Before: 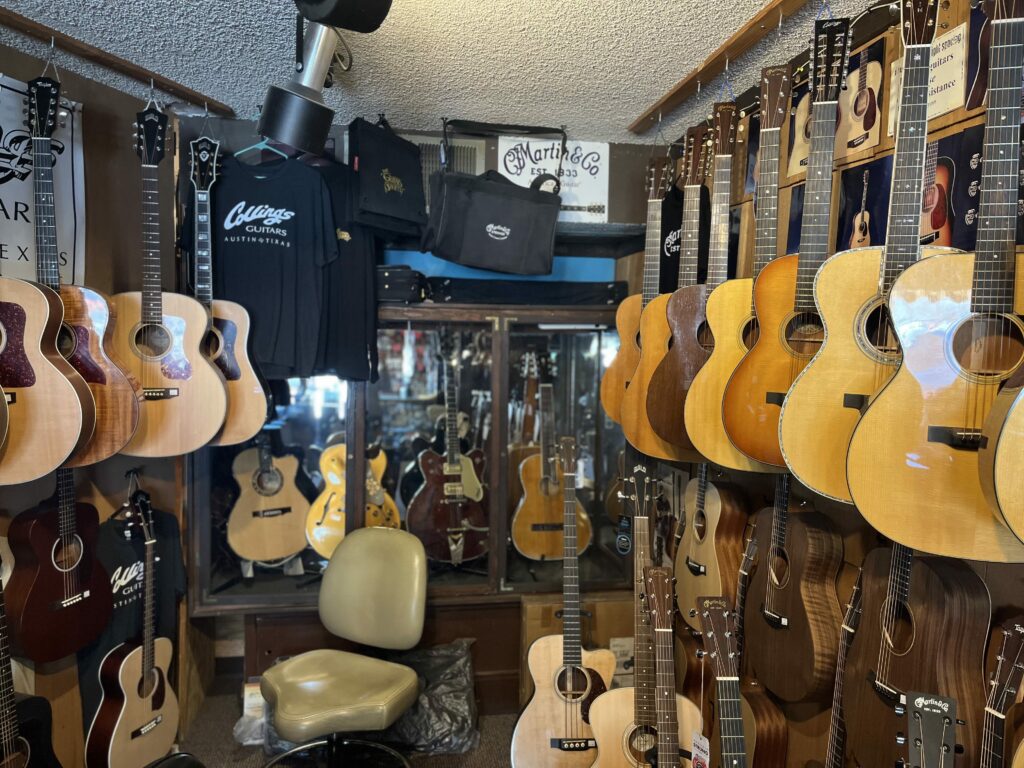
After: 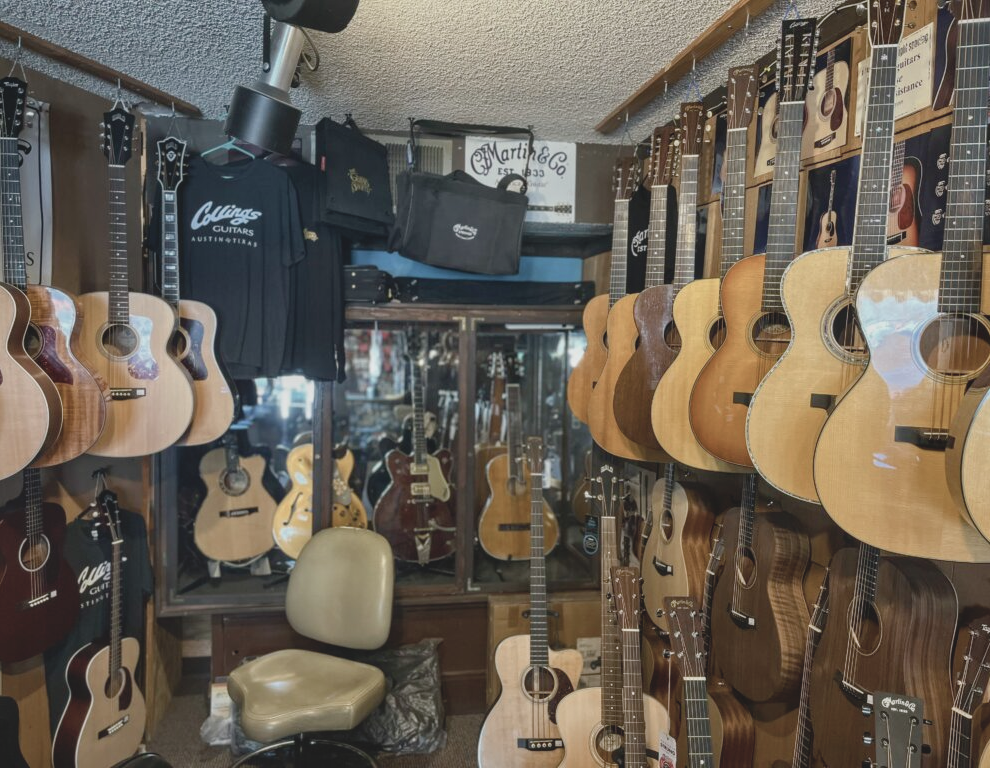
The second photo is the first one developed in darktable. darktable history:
local contrast: on, module defaults
color balance rgb: shadows lift › chroma 0.698%, shadows lift › hue 114.4°, perceptual saturation grading › global saturation 0.837%, perceptual saturation grading › highlights -19.987%, perceptual saturation grading › shadows 19.329%
crop and rotate: left 3.257%
contrast brightness saturation: contrast -0.248, saturation -0.449
velvia: strength 15.69%
